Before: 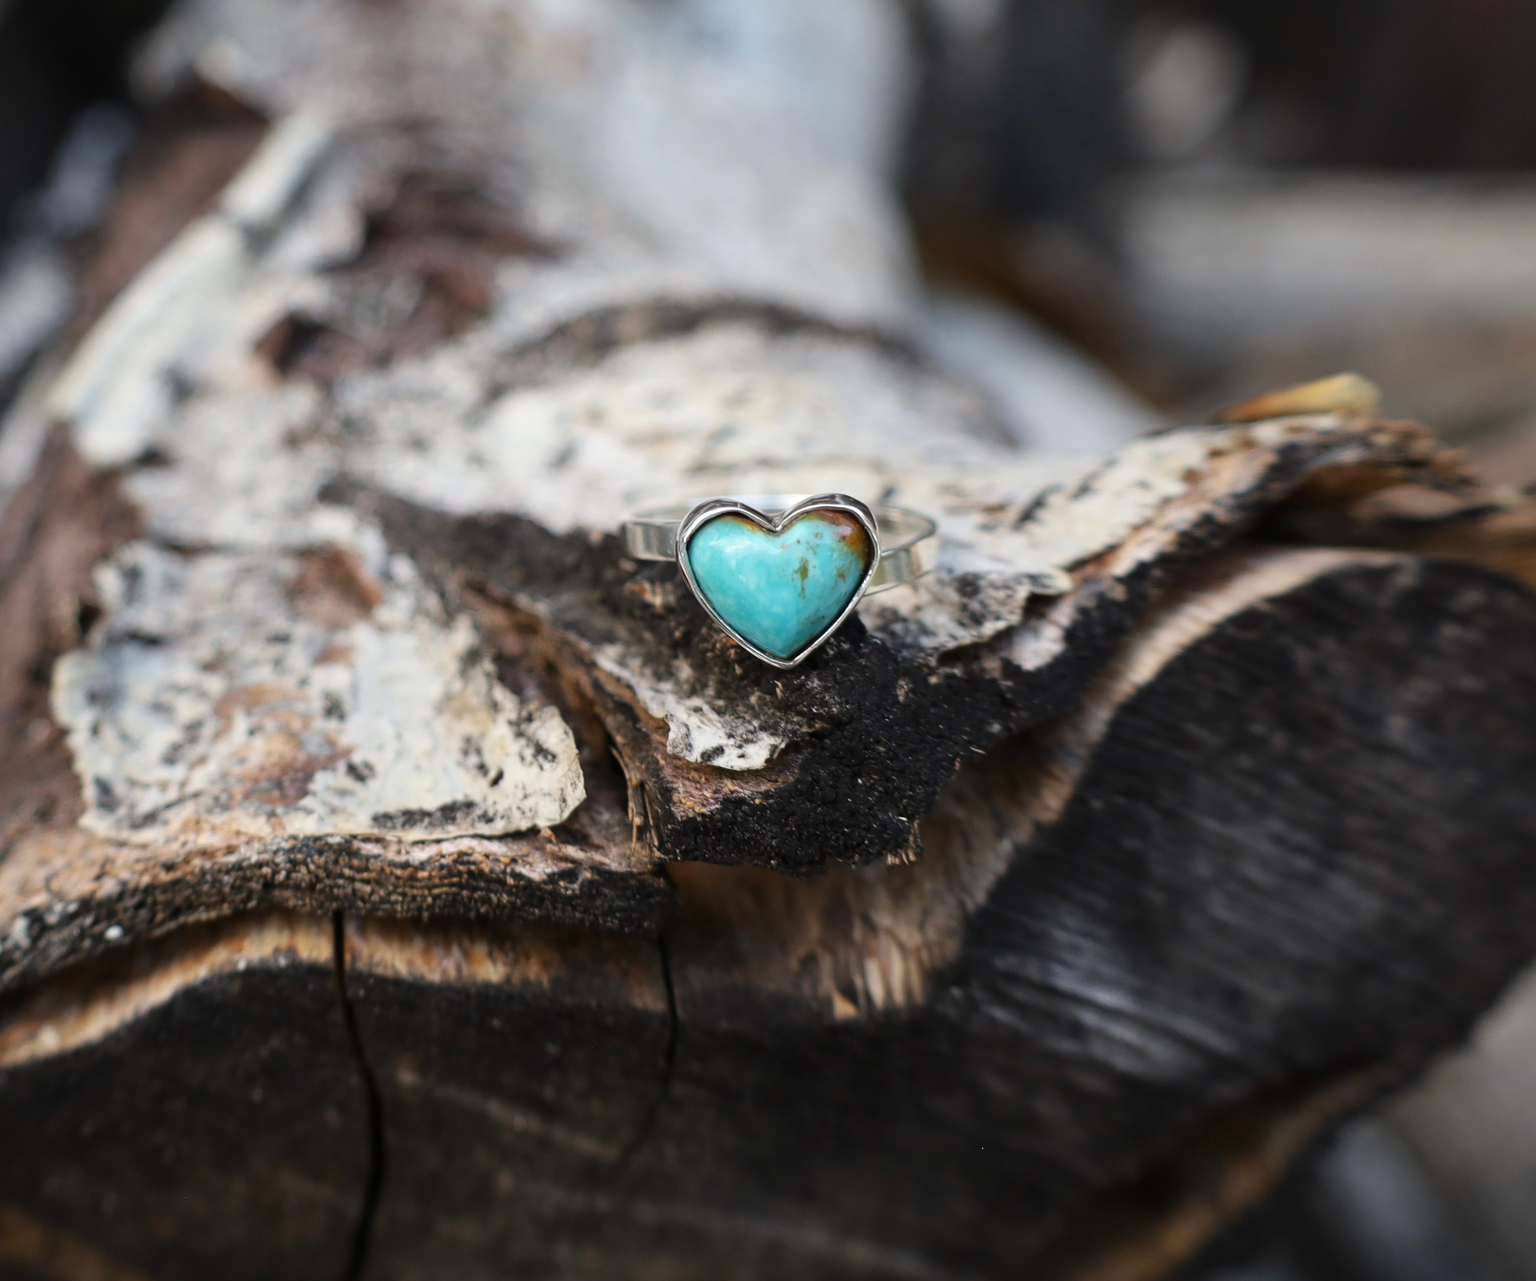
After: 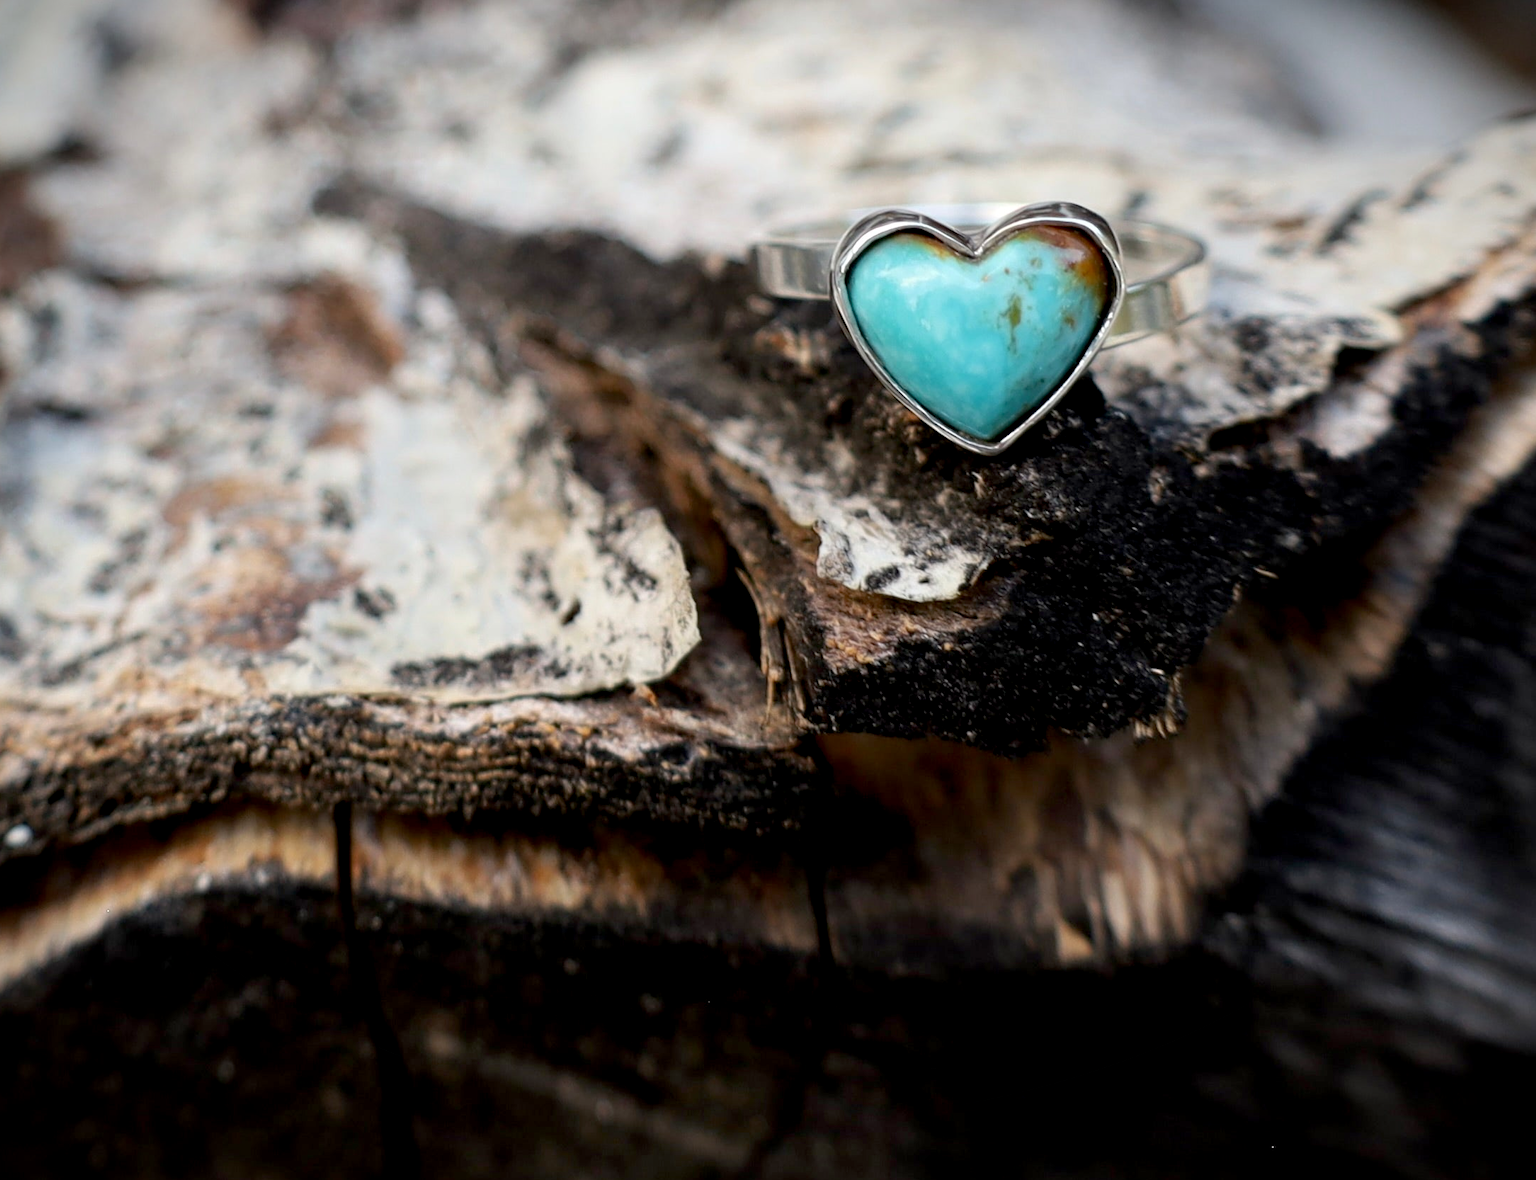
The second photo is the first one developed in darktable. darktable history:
exposure: black level correction 0.01, exposure 0.016 EV, compensate exposure bias true, compensate highlight preservation false
vignetting: fall-off start 99.21%, saturation -0.024, width/height ratio 1.304, unbound false
crop: left 6.607%, top 27.652%, right 24.103%, bottom 8.491%
